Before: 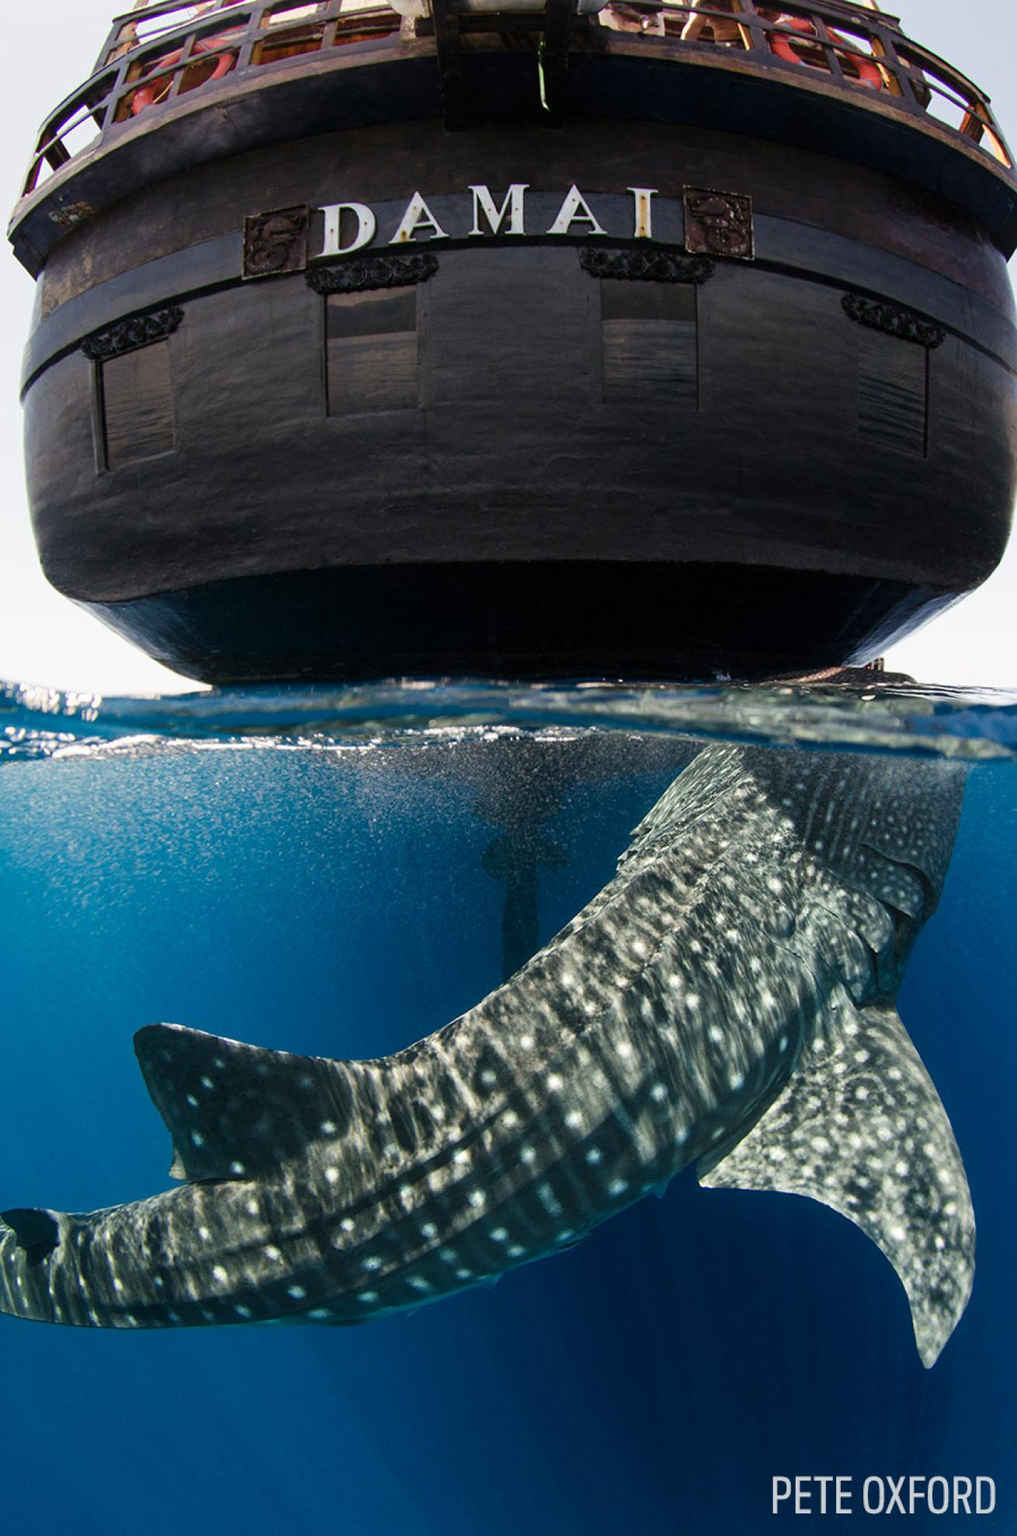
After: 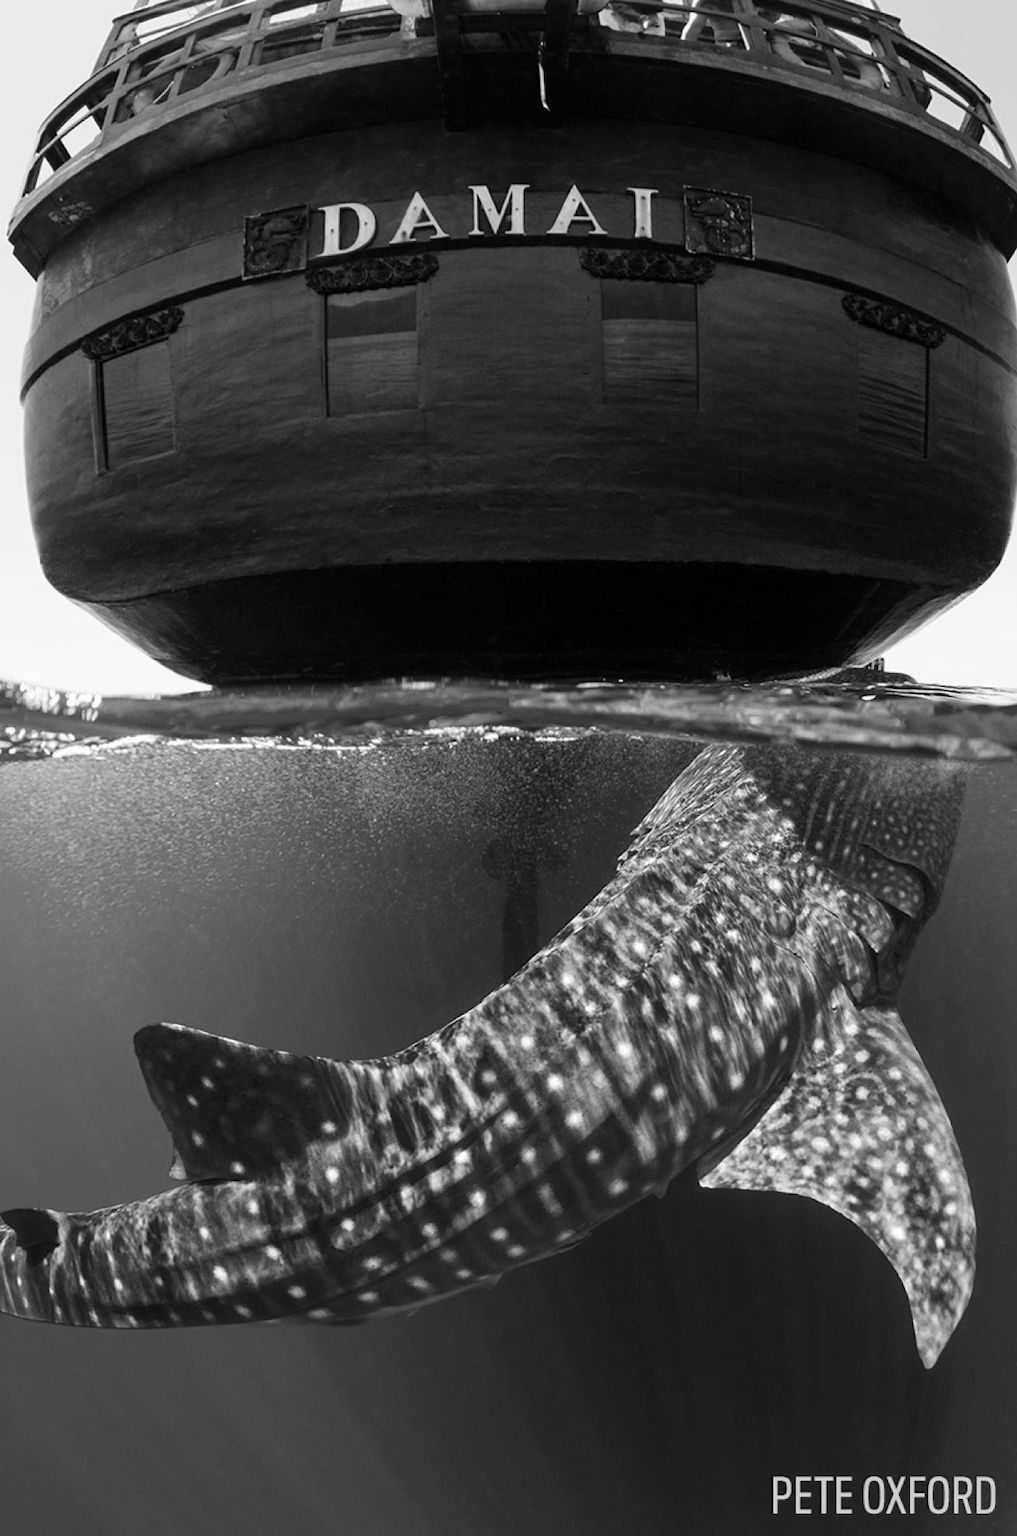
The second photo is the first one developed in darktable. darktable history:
exposure: compensate highlight preservation false
contrast brightness saturation: saturation -1
